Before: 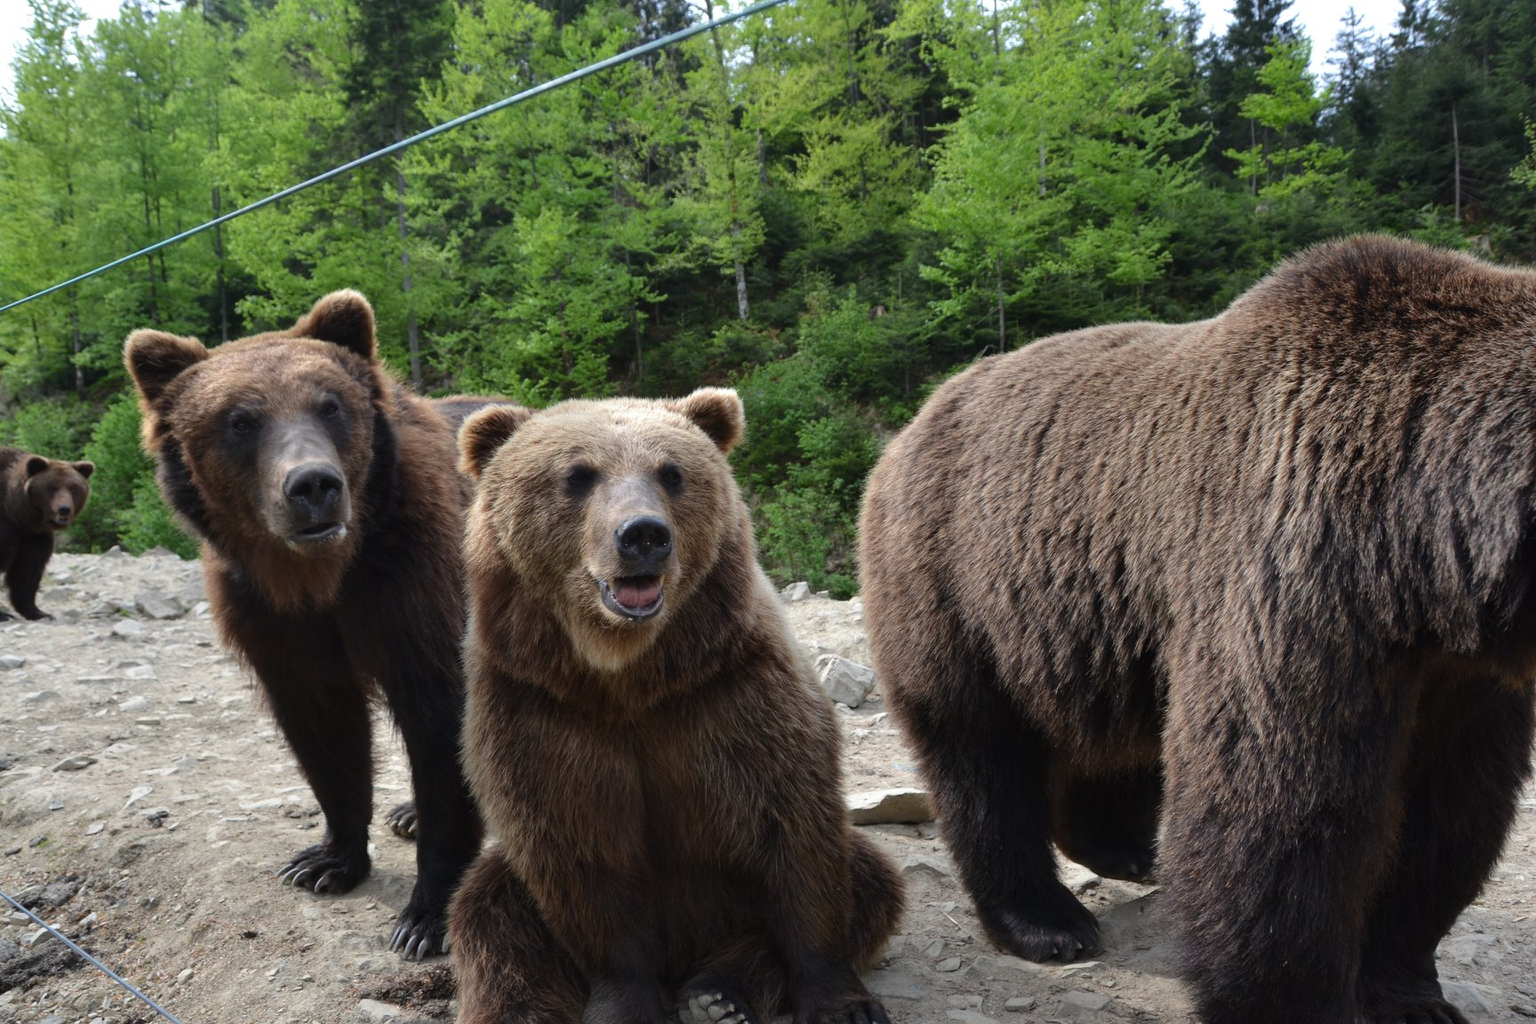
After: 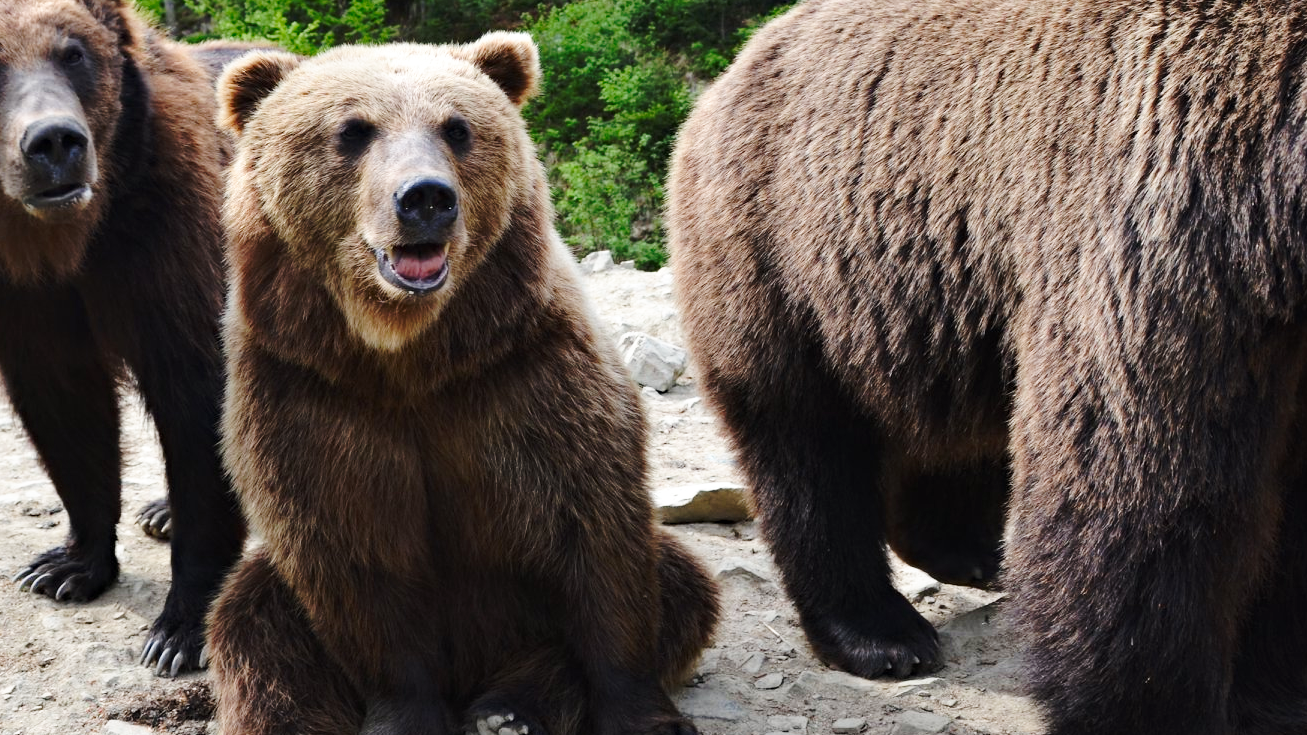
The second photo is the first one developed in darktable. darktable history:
crop and rotate: left 17.299%, top 35.115%, right 7.015%, bottom 1.024%
haze removal: compatibility mode true, adaptive false
tone curve: curves: ch0 [(0, 0) (0.003, 0.003) (0.011, 0.012) (0.025, 0.026) (0.044, 0.046) (0.069, 0.072) (0.1, 0.104) (0.136, 0.141) (0.177, 0.185) (0.224, 0.247) (0.277, 0.335) (0.335, 0.447) (0.399, 0.539) (0.468, 0.636) (0.543, 0.723) (0.623, 0.803) (0.709, 0.873) (0.801, 0.936) (0.898, 0.978) (1, 1)], preserve colors none
